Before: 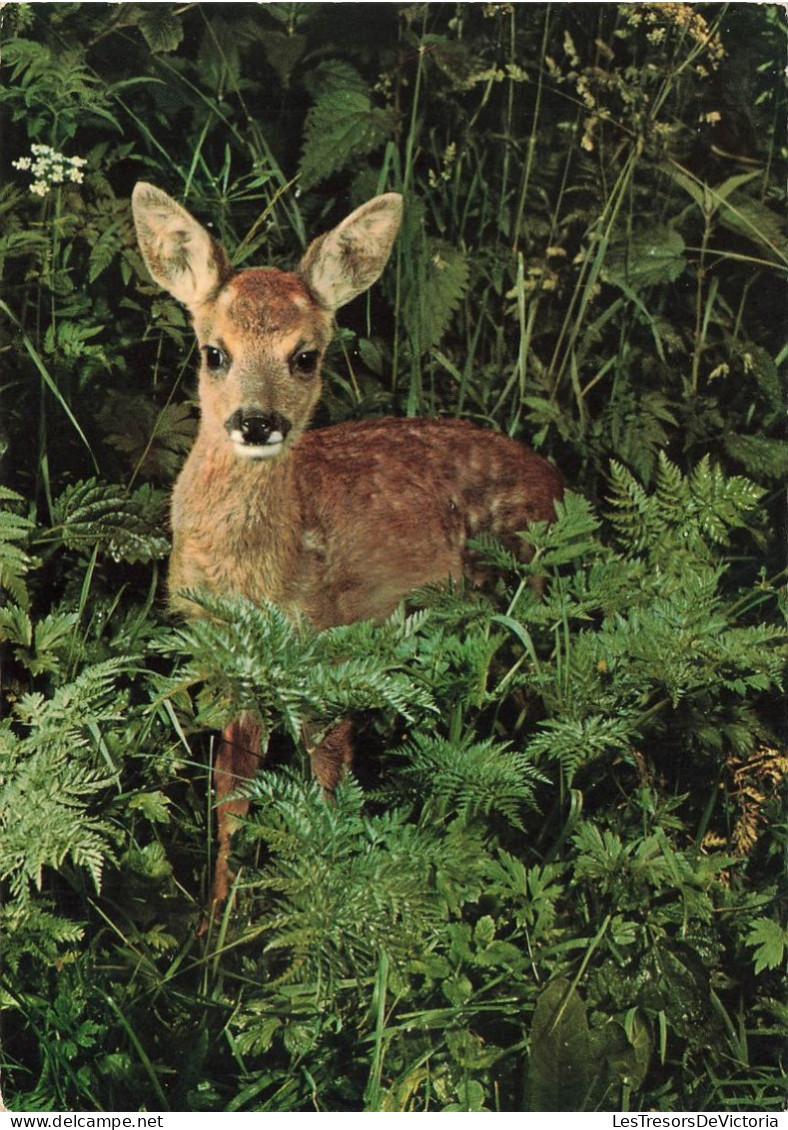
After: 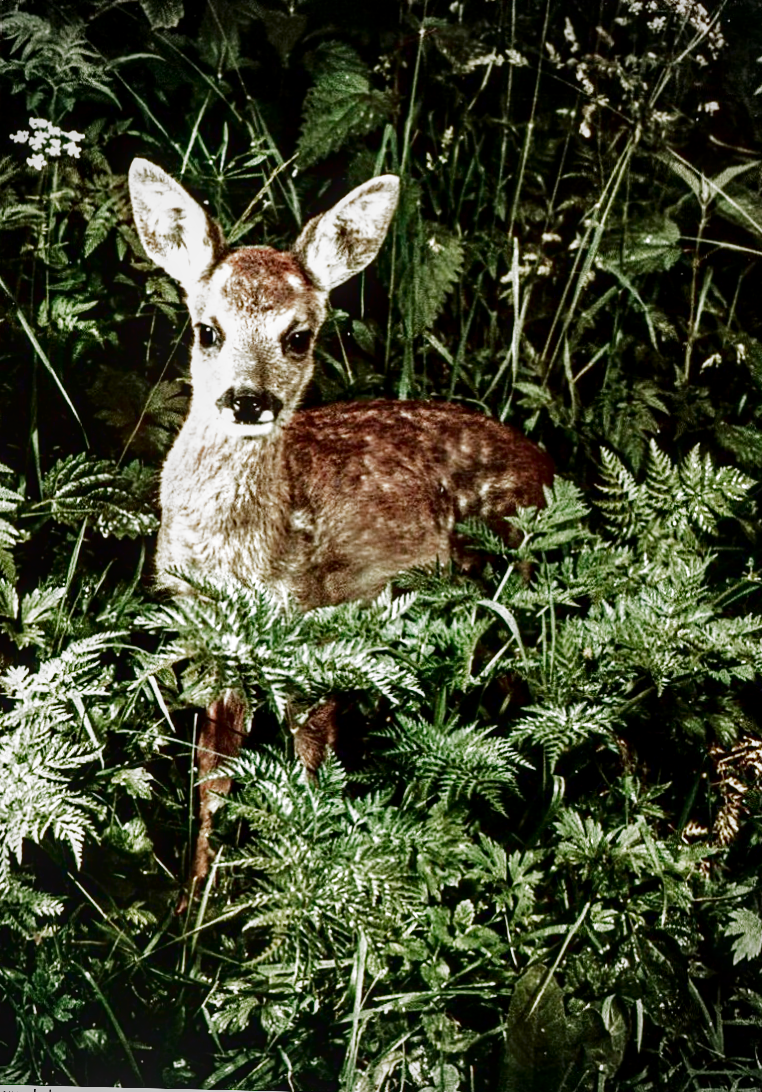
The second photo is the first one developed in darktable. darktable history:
local contrast: on, module defaults
exposure: exposure 1.207 EV, compensate exposure bias true, compensate highlight preservation false
crop and rotate: angle -1.37°
tone equalizer: -8 EV -1.07 EV, -7 EV -0.999 EV, -6 EV -0.839 EV, -5 EV -0.582 EV, -3 EV 0.551 EV, -2 EV 0.869 EV, -1 EV 0.995 EV, +0 EV 1.08 EV, edges refinement/feathering 500, mask exposure compensation -1.57 EV, preserve details no
contrast brightness saturation: brightness -0.53
vignetting: brightness -0.478
filmic rgb: middle gray luminance 18.41%, black relative exposure -11.16 EV, white relative exposure 3.73 EV, target black luminance 0%, hardness 5.81, latitude 56.74%, contrast 0.964, shadows ↔ highlights balance 49.37%, add noise in highlights 0, preserve chrominance no, color science v4 (2020)
